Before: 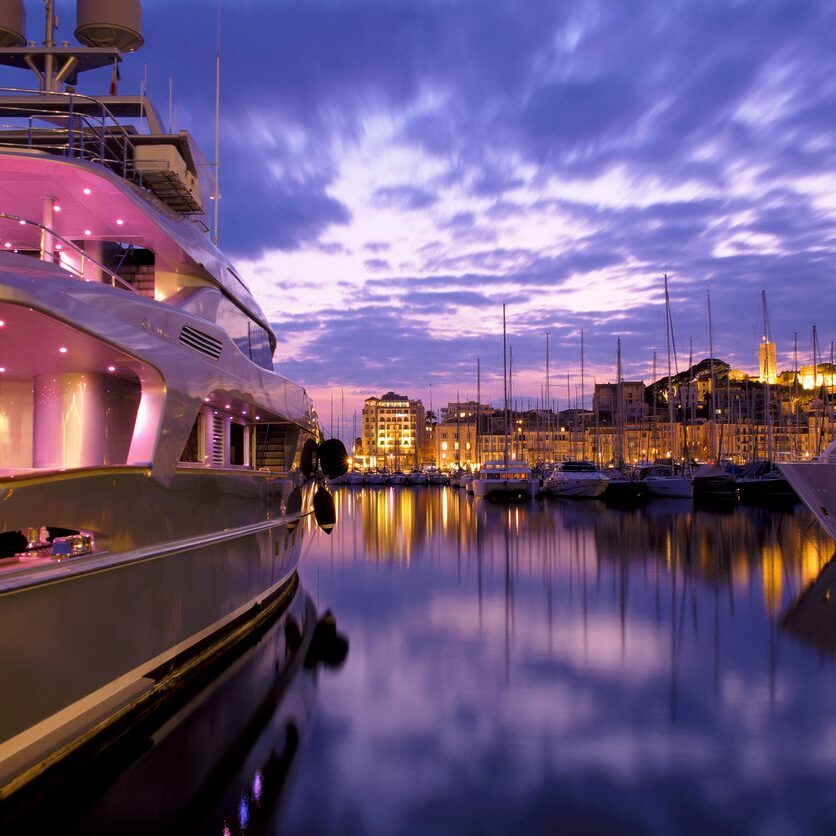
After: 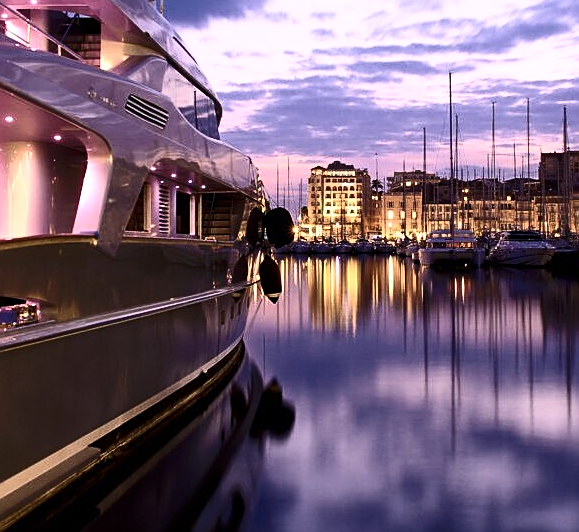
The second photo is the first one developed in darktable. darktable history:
sharpen: on, module defaults
color balance: input saturation 80.07%
crop: left 6.488%, top 27.668%, right 24.183%, bottom 8.656%
contrast brightness saturation: contrast 0.39, brightness 0.1
